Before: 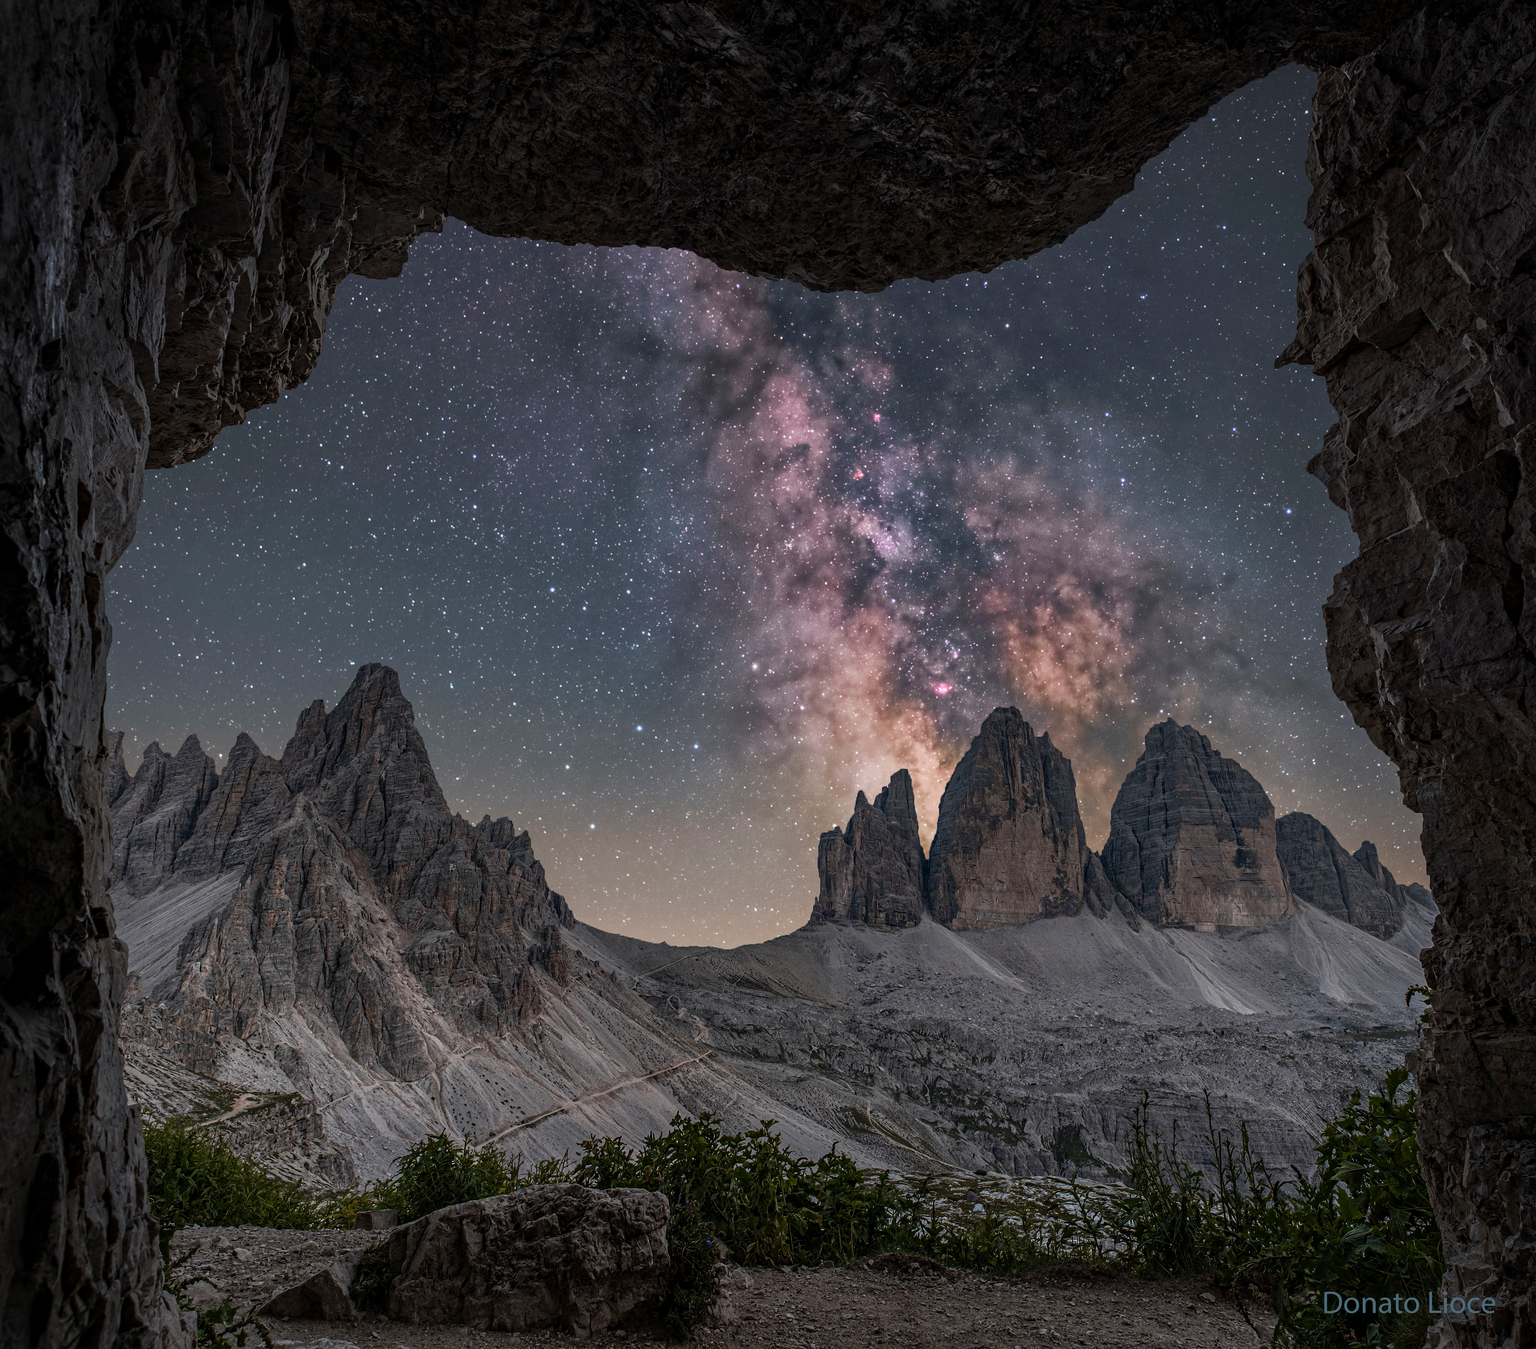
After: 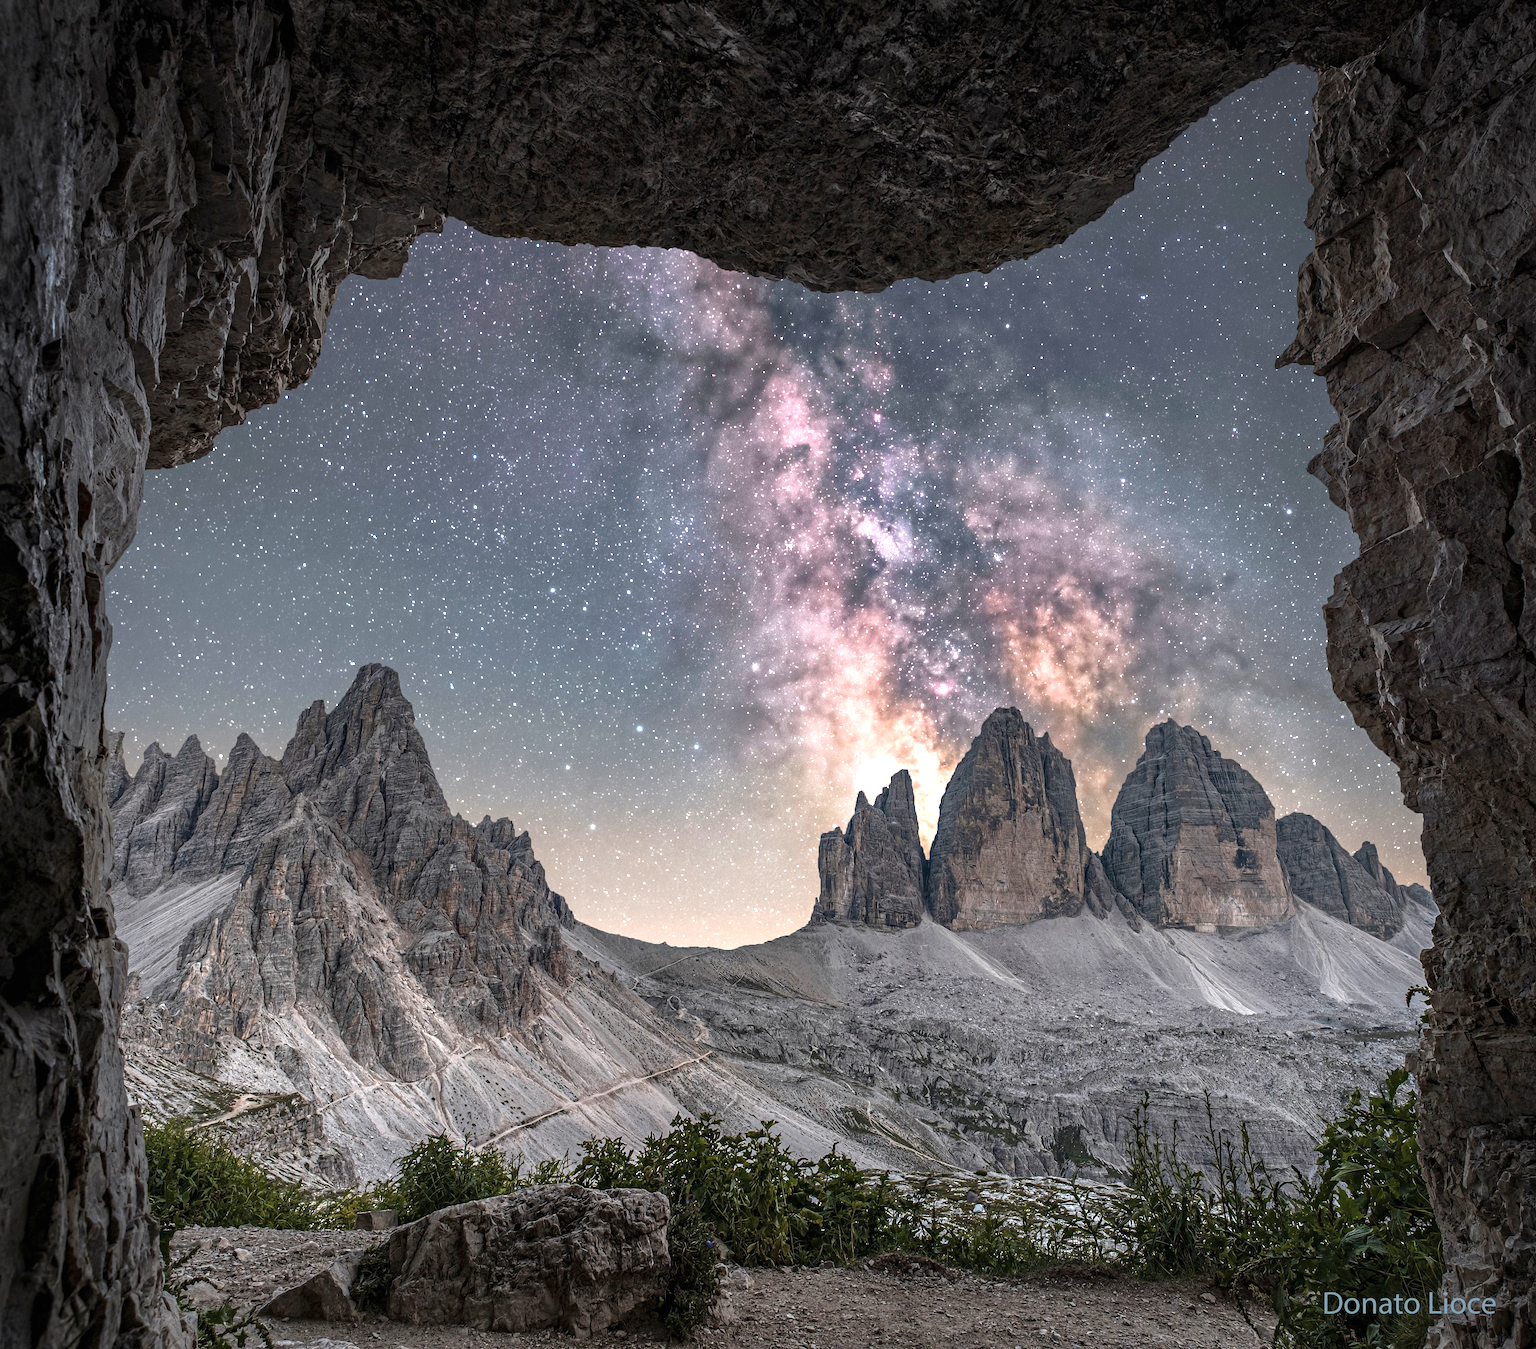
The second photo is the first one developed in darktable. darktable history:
contrast brightness saturation: saturation -0.17
exposure: black level correction 0, exposure 1.4 EV, compensate highlight preservation false
